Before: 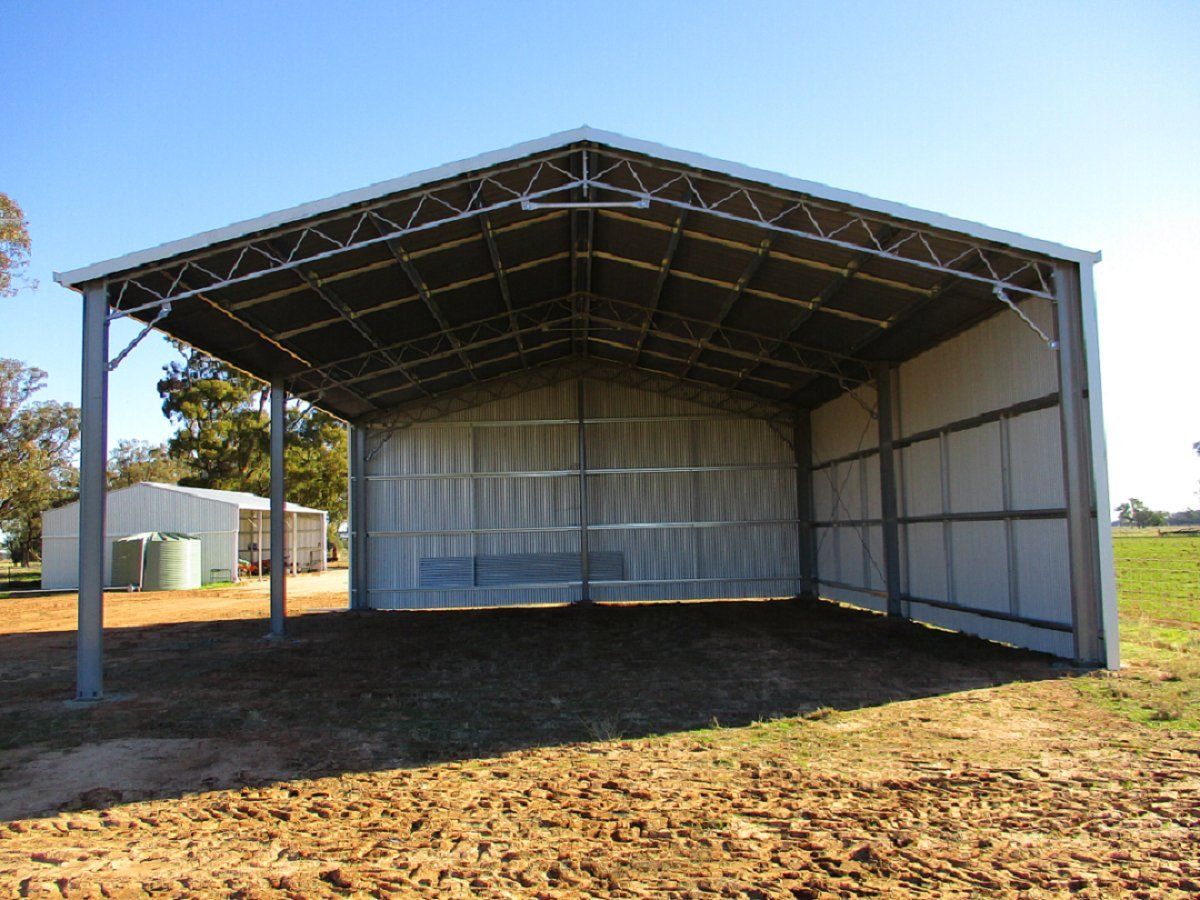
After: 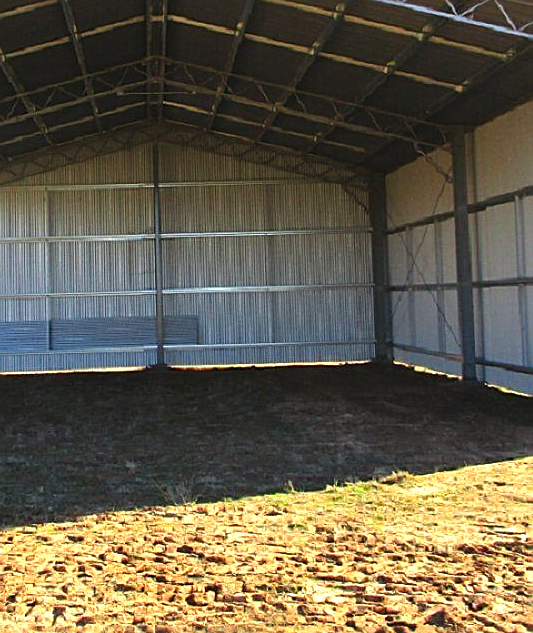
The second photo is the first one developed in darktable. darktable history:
exposure: black level correction -0.002, exposure 0.708 EV, compensate exposure bias true, compensate highlight preservation false
crop: left 35.432%, top 26.233%, right 20.145%, bottom 3.432%
sharpen: on, module defaults
